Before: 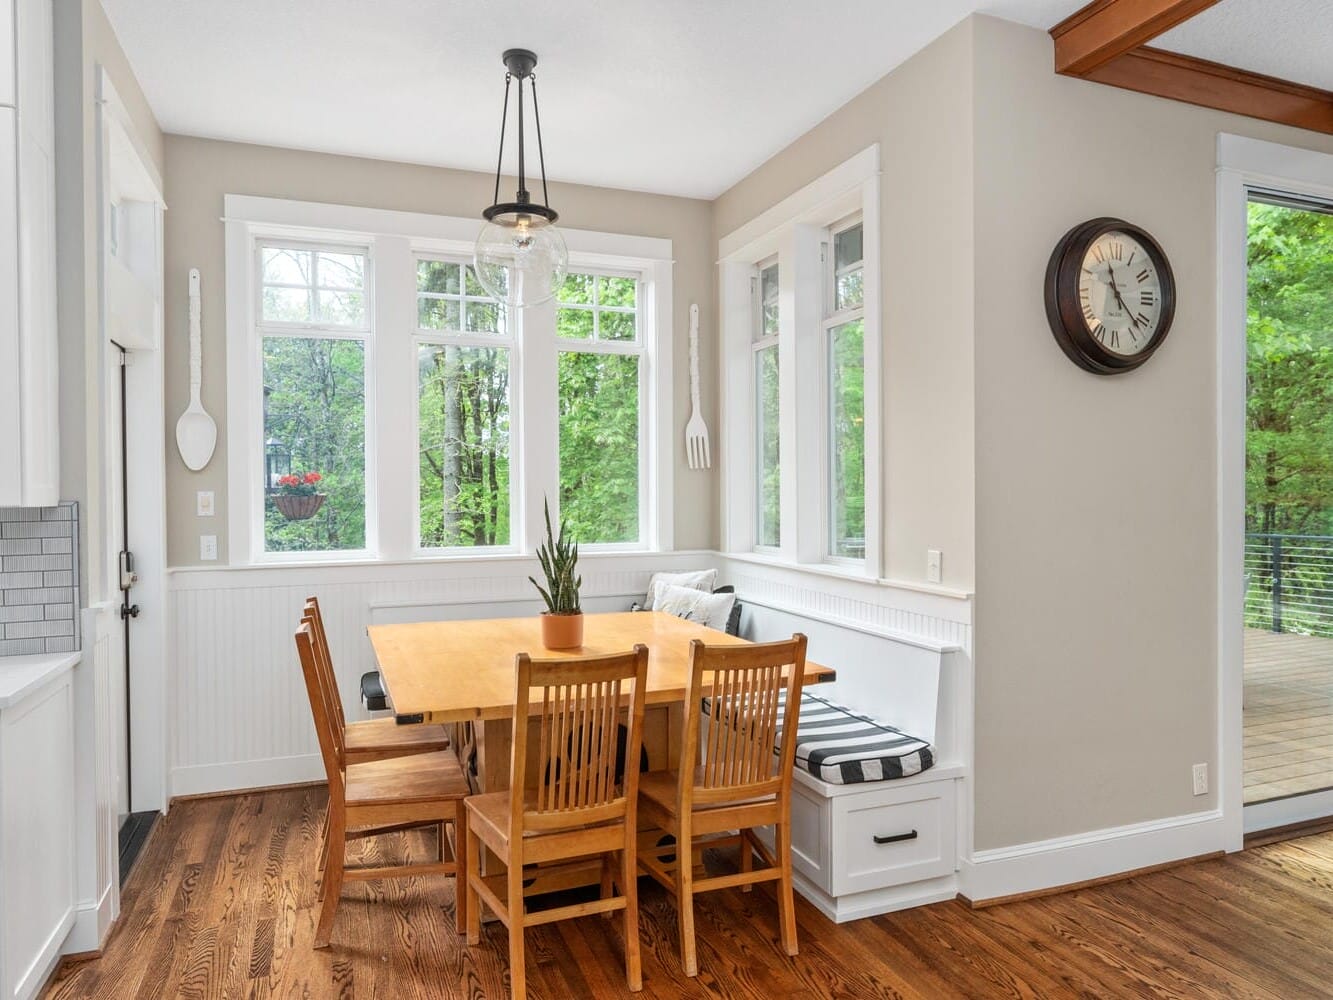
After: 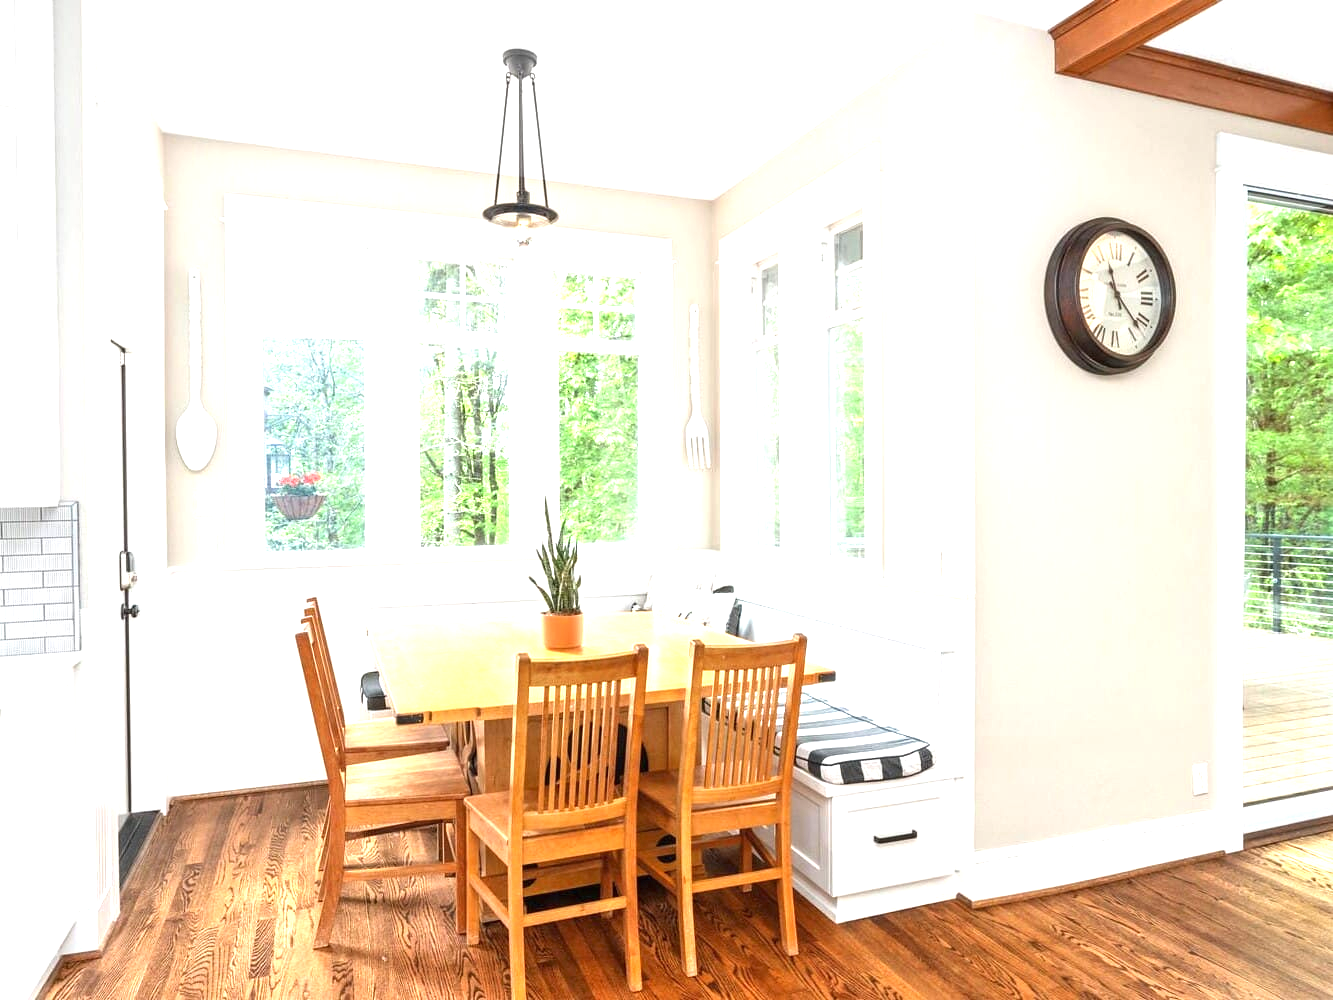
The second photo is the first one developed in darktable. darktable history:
exposure: black level correction 0, exposure 1.351 EV, compensate exposure bias true, compensate highlight preservation false
